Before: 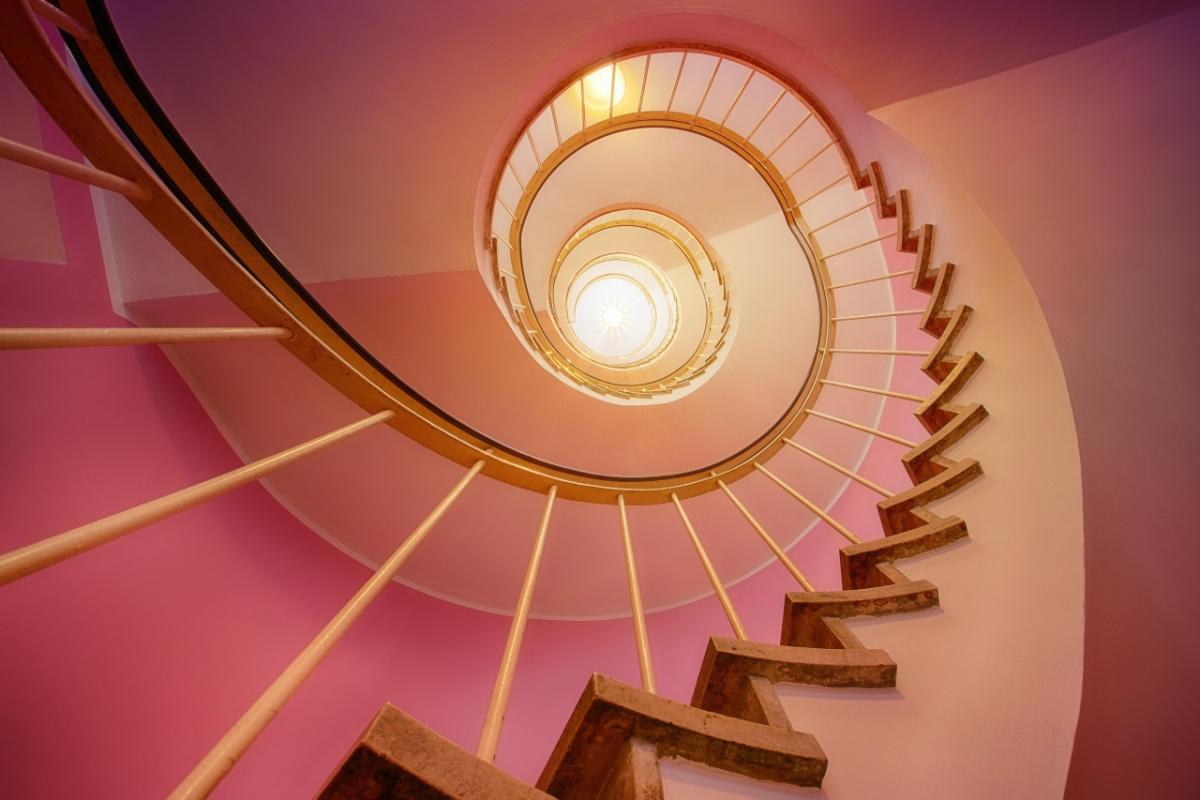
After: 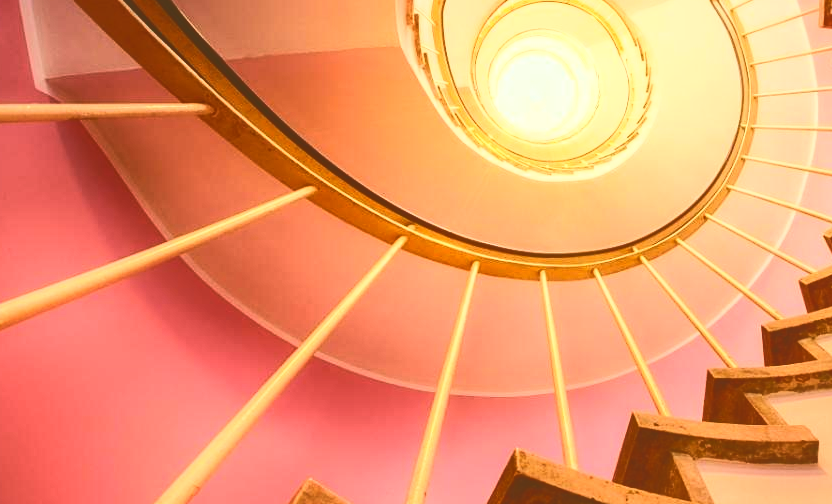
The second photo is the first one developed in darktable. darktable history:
color correction: highlights a* -6, highlights b* 9.37, shadows a* 10.4, shadows b* 23.76
shadows and highlights: highlights color adjustment 0.269%
exposure: black level correction -0.016, compensate highlight preservation false
base curve: curves: ch0 [(0, 0.015) (0.085, 0.116) (0.134, 0.298) (0.19, 0.545) (0.296, 0.764) (0.599, 0.982) (1, 1)]
crop: left 6.554%, top 28.024%, right 24.105%, bottom 8.918%
